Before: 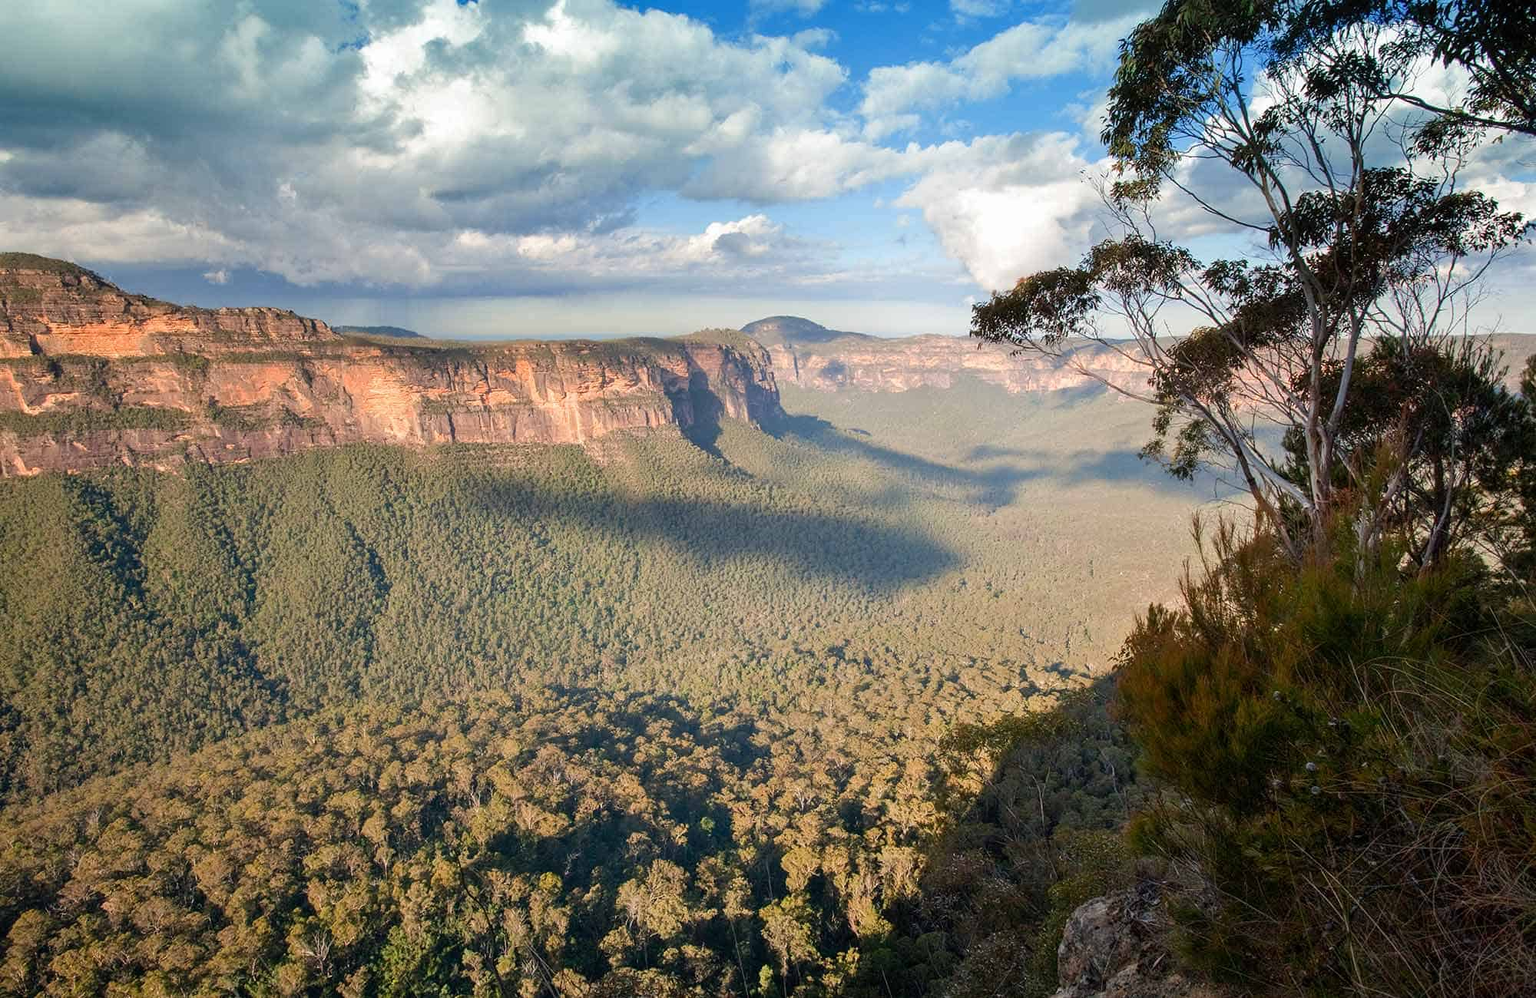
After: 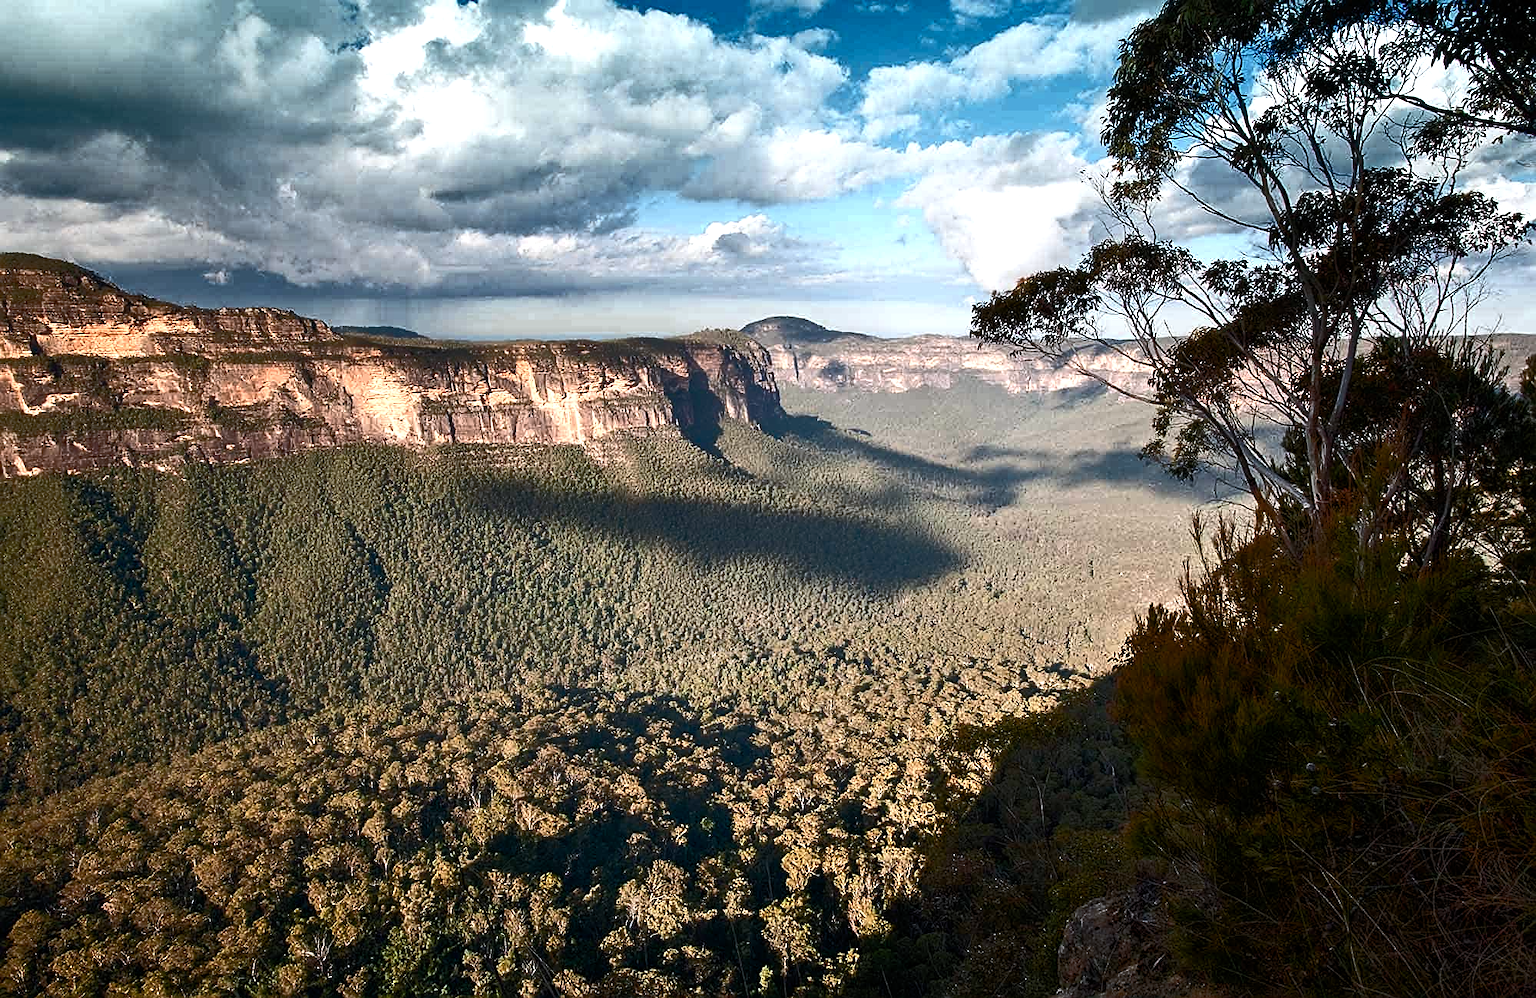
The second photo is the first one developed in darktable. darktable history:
sharpen: on, module defaults
color zones: curves: ch0 [(0.018, 0.548) (0.197, 0.654) (0.425, 0.447) (0.605, 0.658) (0.732, 0.579)]; ch1 [(0.105, 0.531) (0.224, 0.531) (0.386, 0.39) (0.618, 0.456) (0.732, 0.456) (0.956, 0.421)]; ch2 [(0.039, 0.583) (0.215, 0.465) (0.399, 0.544) (0.465, 0.548) (0.614, 0.447) (0.724, 0.43) (0.882, 0.623) (0.956, 0.632)]
color balance rgb: power › hue 173.92°, highlights gain › luminance 17.184%, highlights gain › chroma 2.89%, highlights gain › hue 257.89°, perceptual saturation grading › global saturation 46.048%, perceptual saturation grading › highlights -49.981%, perceptual saturation grading › shadows 30%, perceptual brilliance grading › highlights 1.704%, perceptual brilliance grading › mid-tones -49.552%, perceptual brilliance grading › shadows -50.293%
